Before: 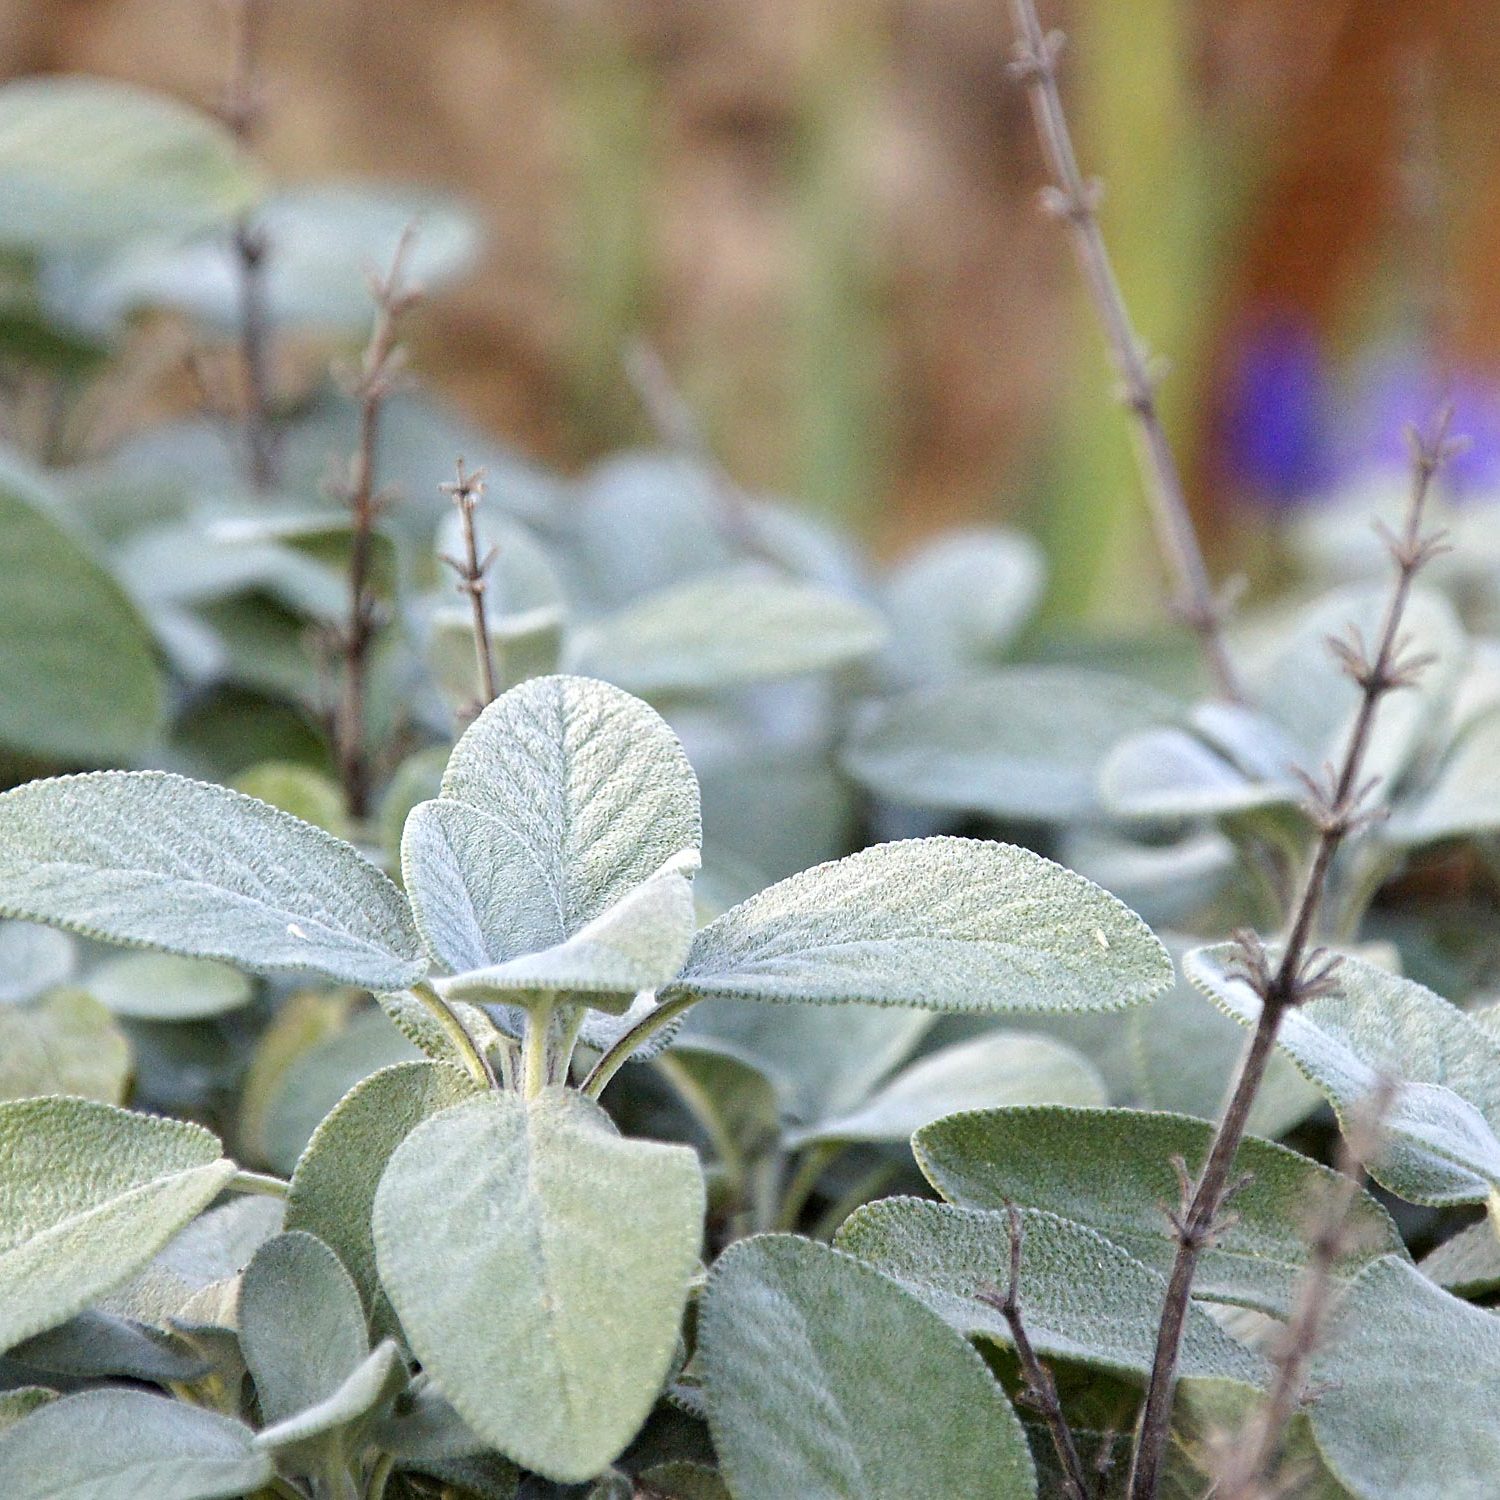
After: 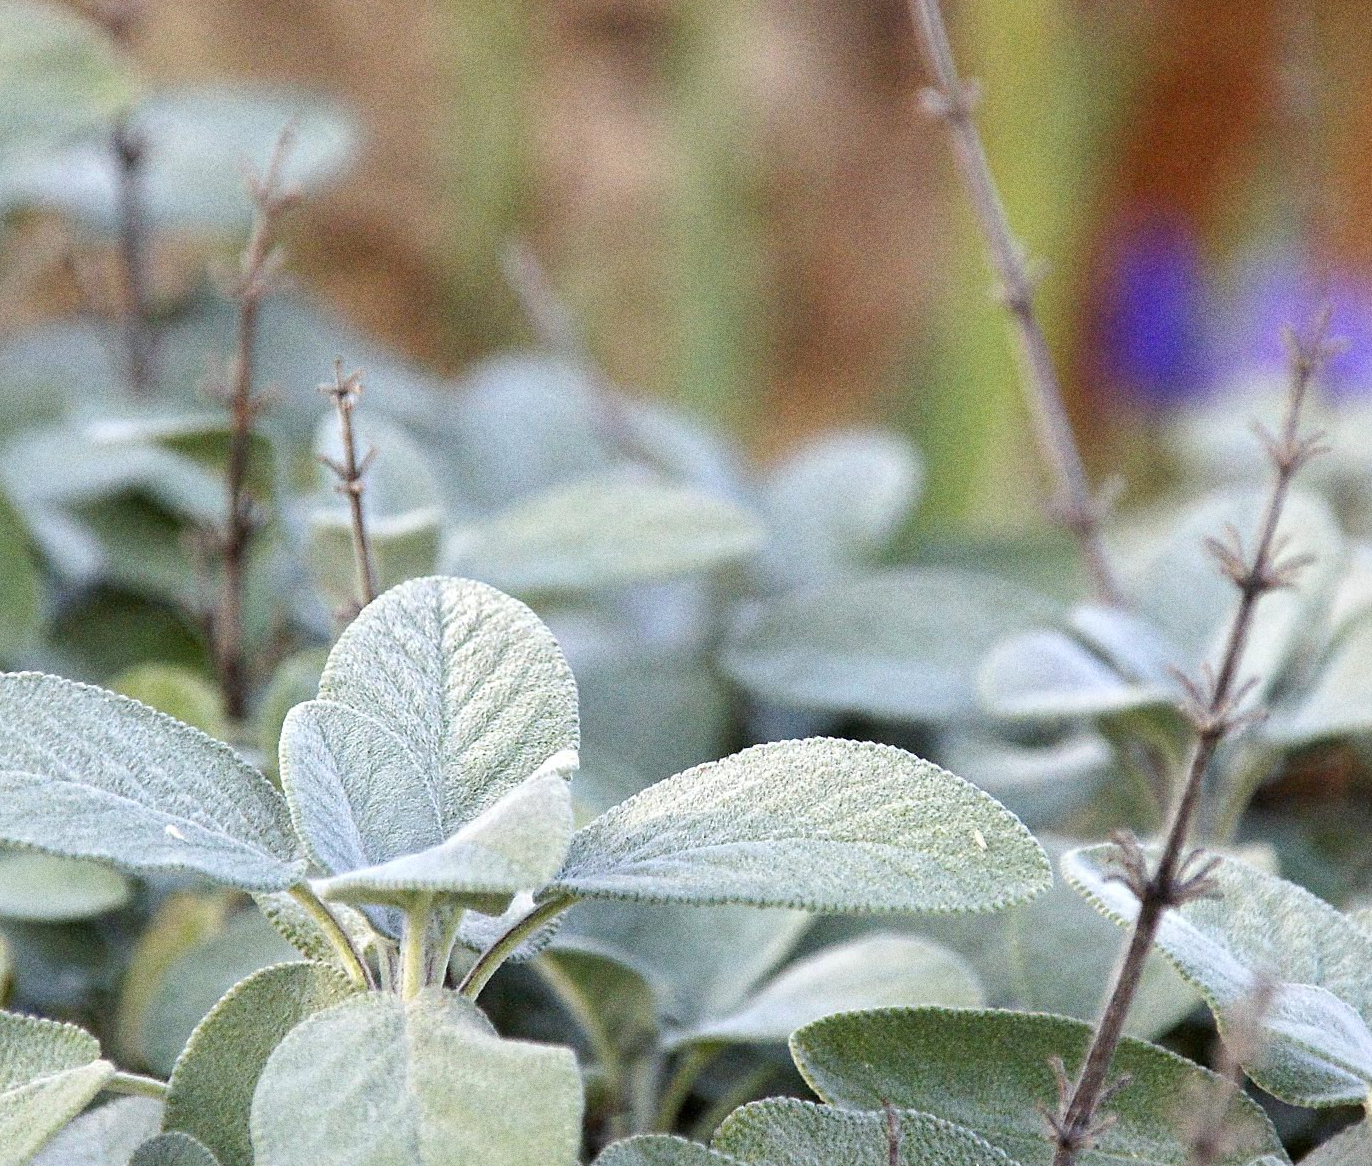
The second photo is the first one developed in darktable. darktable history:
crop: left 8.155%, top 6.611%, bottom 15.385%
grain: coarseness 0.09 ISO, strength 40%
